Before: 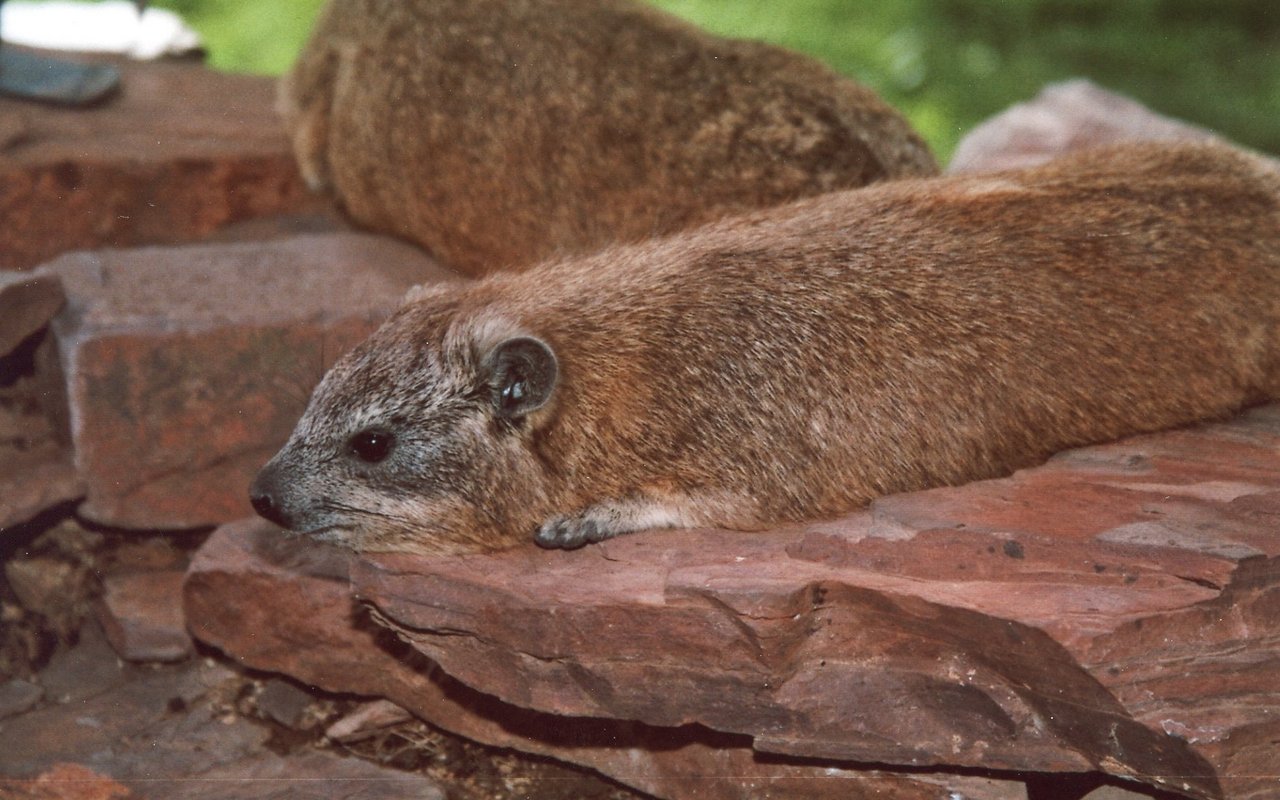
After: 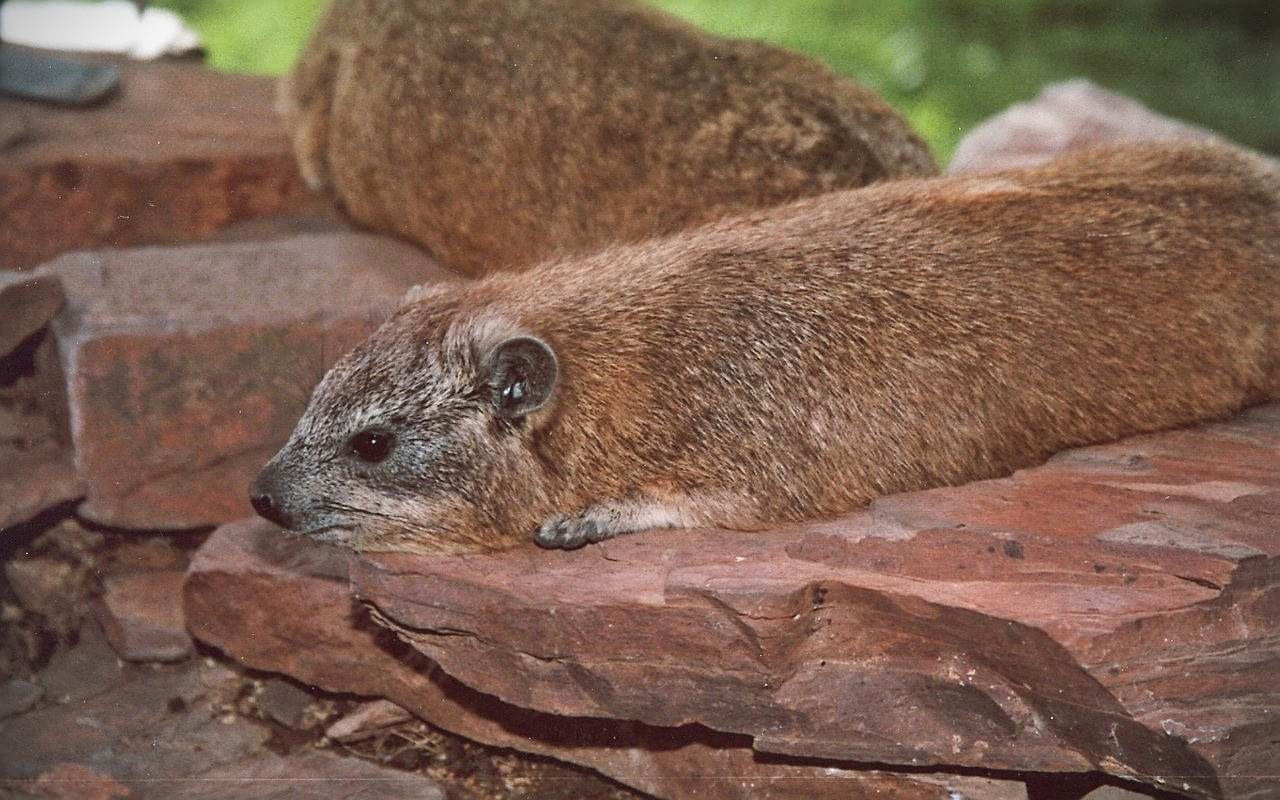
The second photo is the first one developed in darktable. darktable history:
contrast brightness saturation: contrast 0.053, brightness 0.06, saturation 0.011
vignetting: fall-off start 88.69%, fall-off radius 43.89%, width/height ratio 1.155, dithering 16-bit output
sharpen: on, module defaults
